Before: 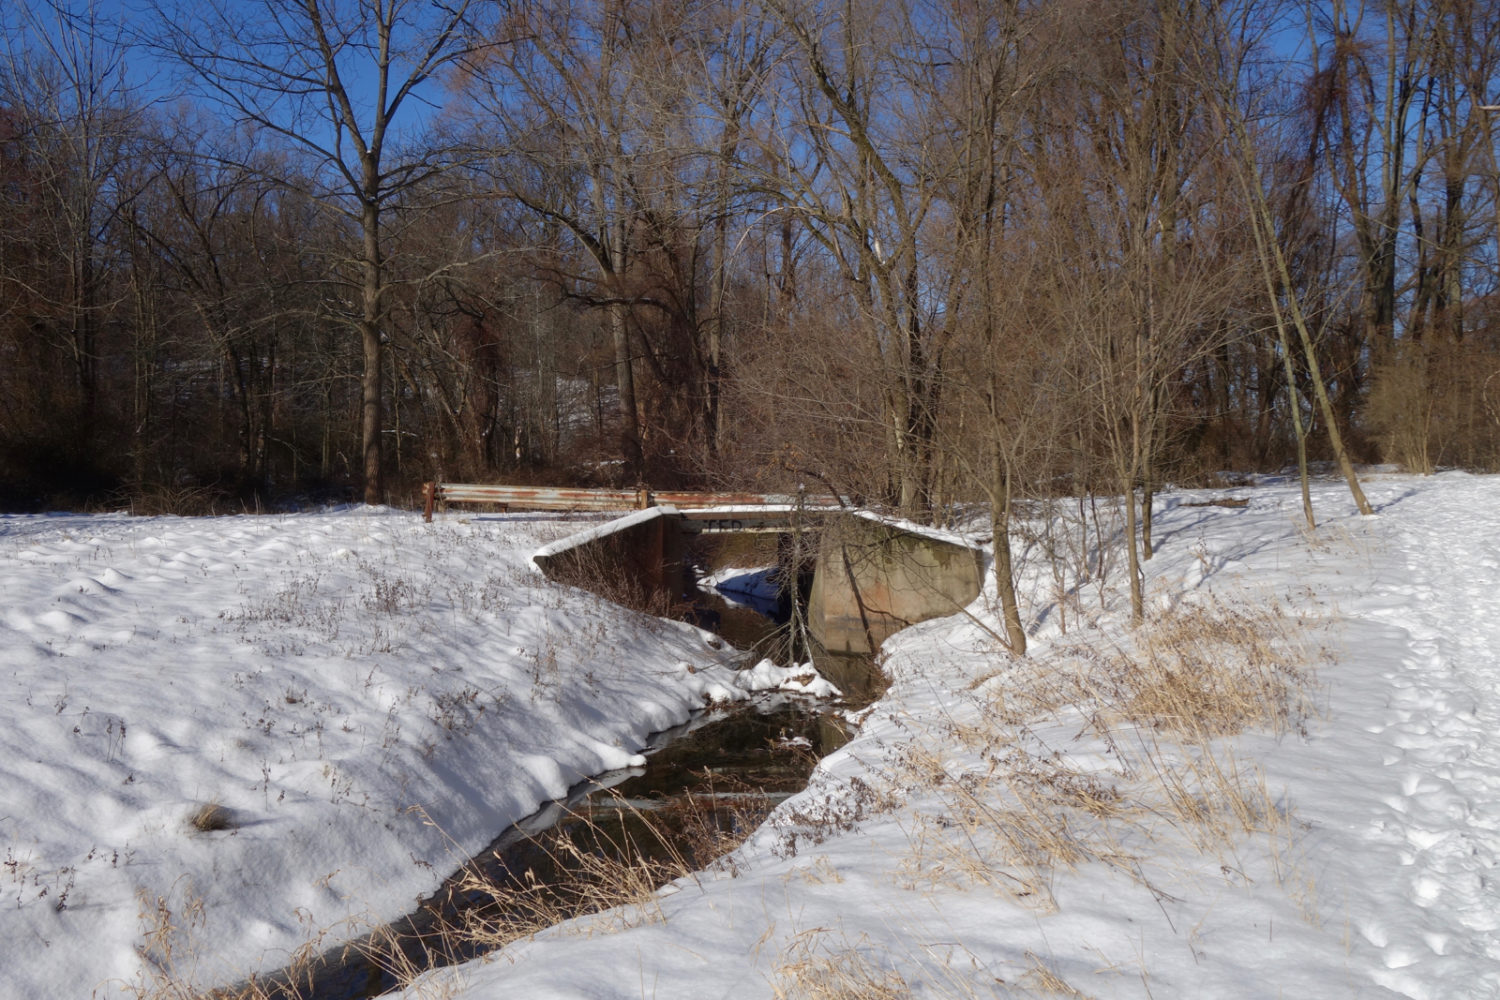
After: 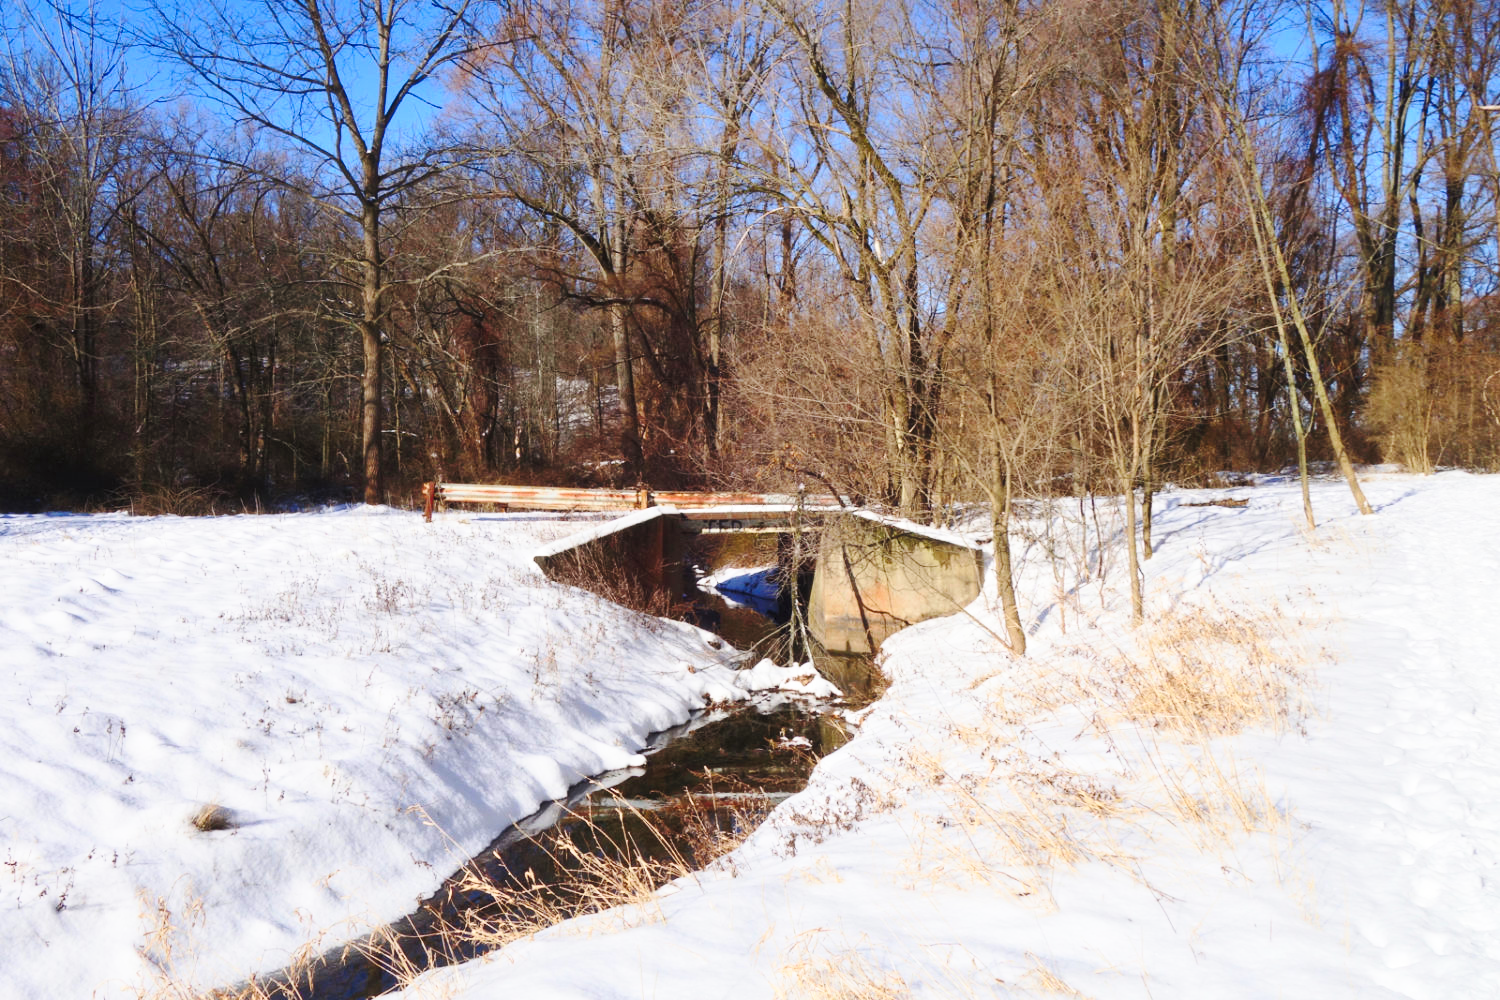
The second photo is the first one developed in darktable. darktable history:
contrast brightness saturation: contrast 0.2, brightness 0.16, saturation 0.22
base curve: curves: ch0 [(0, 0) (0.028, 0.03) (0.121, 0.232) (0.46, 0.748) (0.859, 0.968) (1, 1)], preserve colors none
shadows and highlights: shadows 43.06, highlights 6.94
